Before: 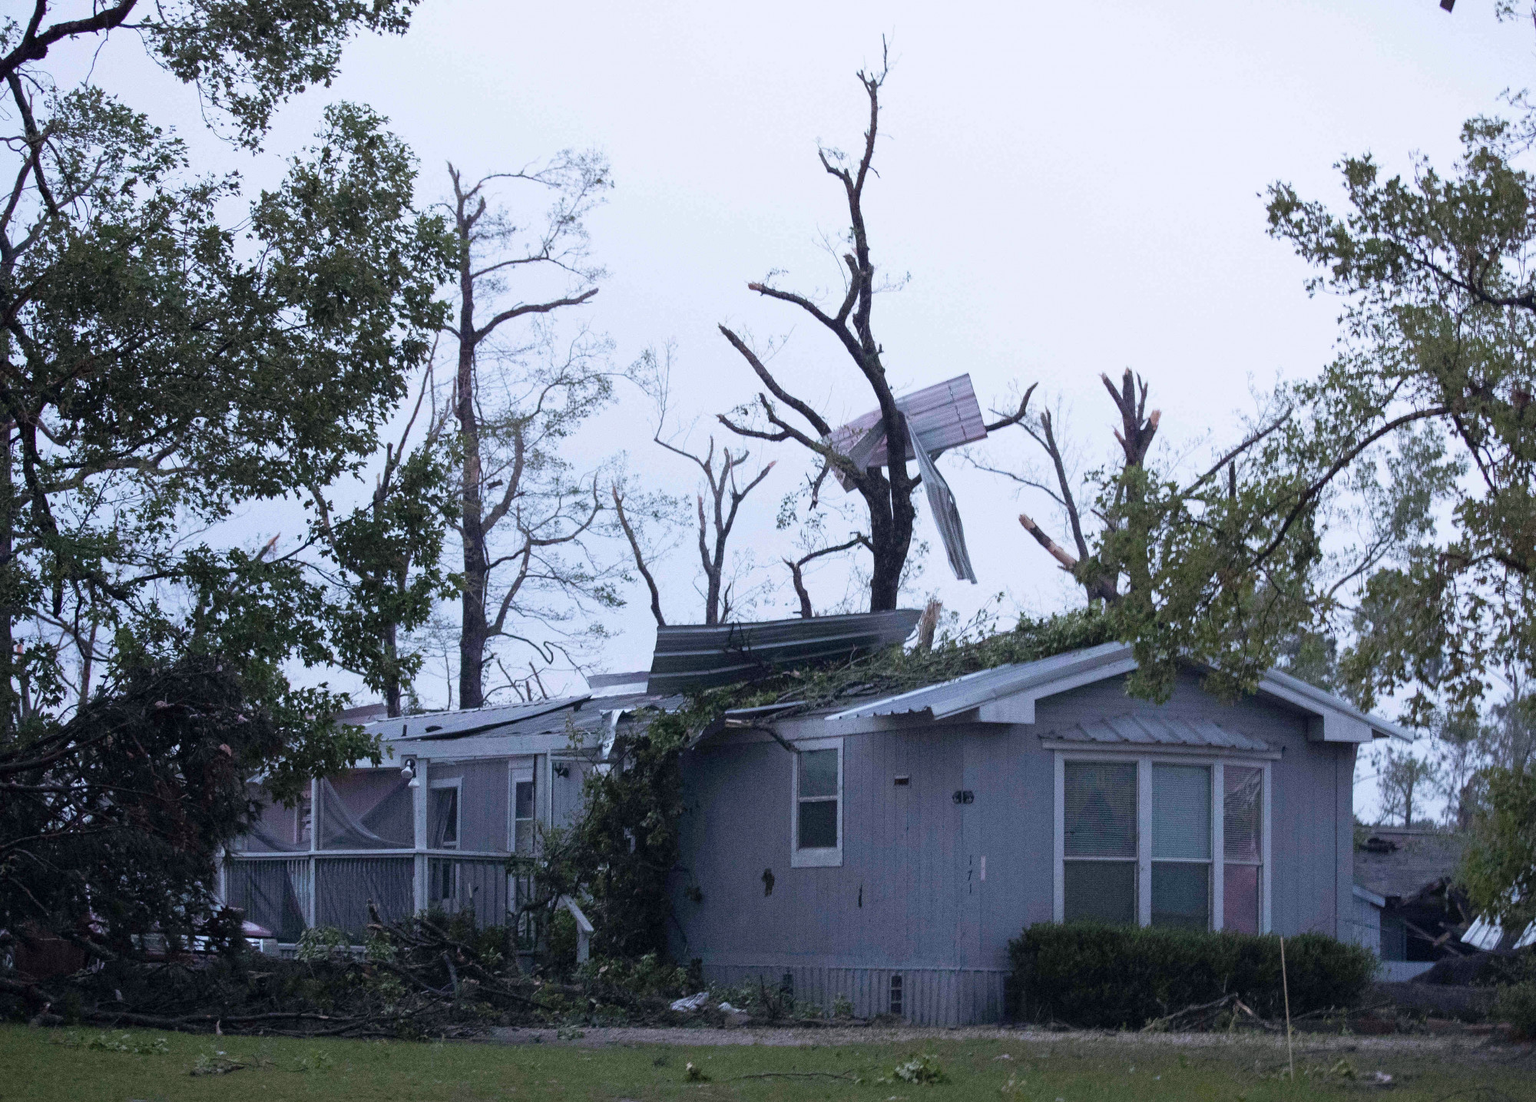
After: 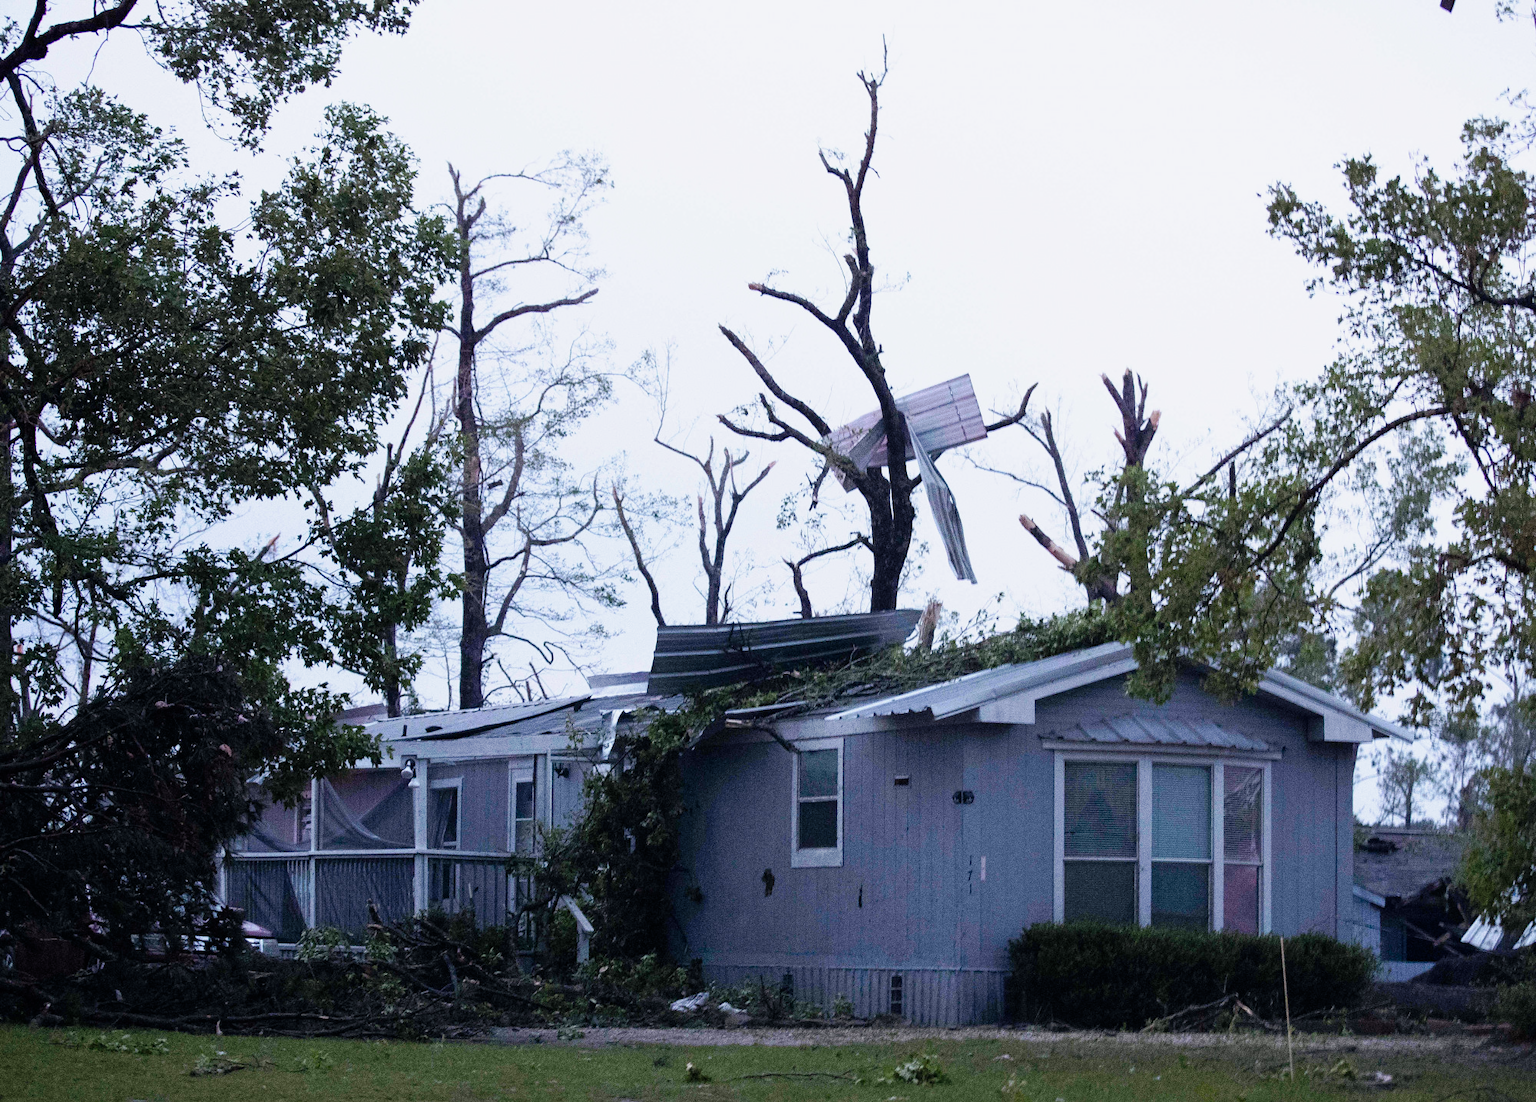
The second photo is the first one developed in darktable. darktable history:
tone curve: curves: ch0 [(0, 0) (0.035, 0.011) (0.133, 0.076) (0.285, 0.265) (0.491, 0.541) (0.617, 0.693) (0.704, 0.77) (0.794, 0.865) (0.895, 0.938) (1, 0.976)]; ch1 [(0, 0) (0.318, 0.278) (0.444, 0.427) (0.502, 0.497) (0.543, 0.547) (0.601, 0.641) (0.746, 0.764) (1, 1)]; ch2 [(0, 0) (0.316, 0.292) (0.381, 0.37) (0.423, 0.448) (0.476, 0.482) (0.502, 0.5) (0.543, 0.547) (0.587, 0.613) (0.642, 0.672) (0.704, 0.727) (0.865, 0.827) (1, 0.951)], preserve colors none
